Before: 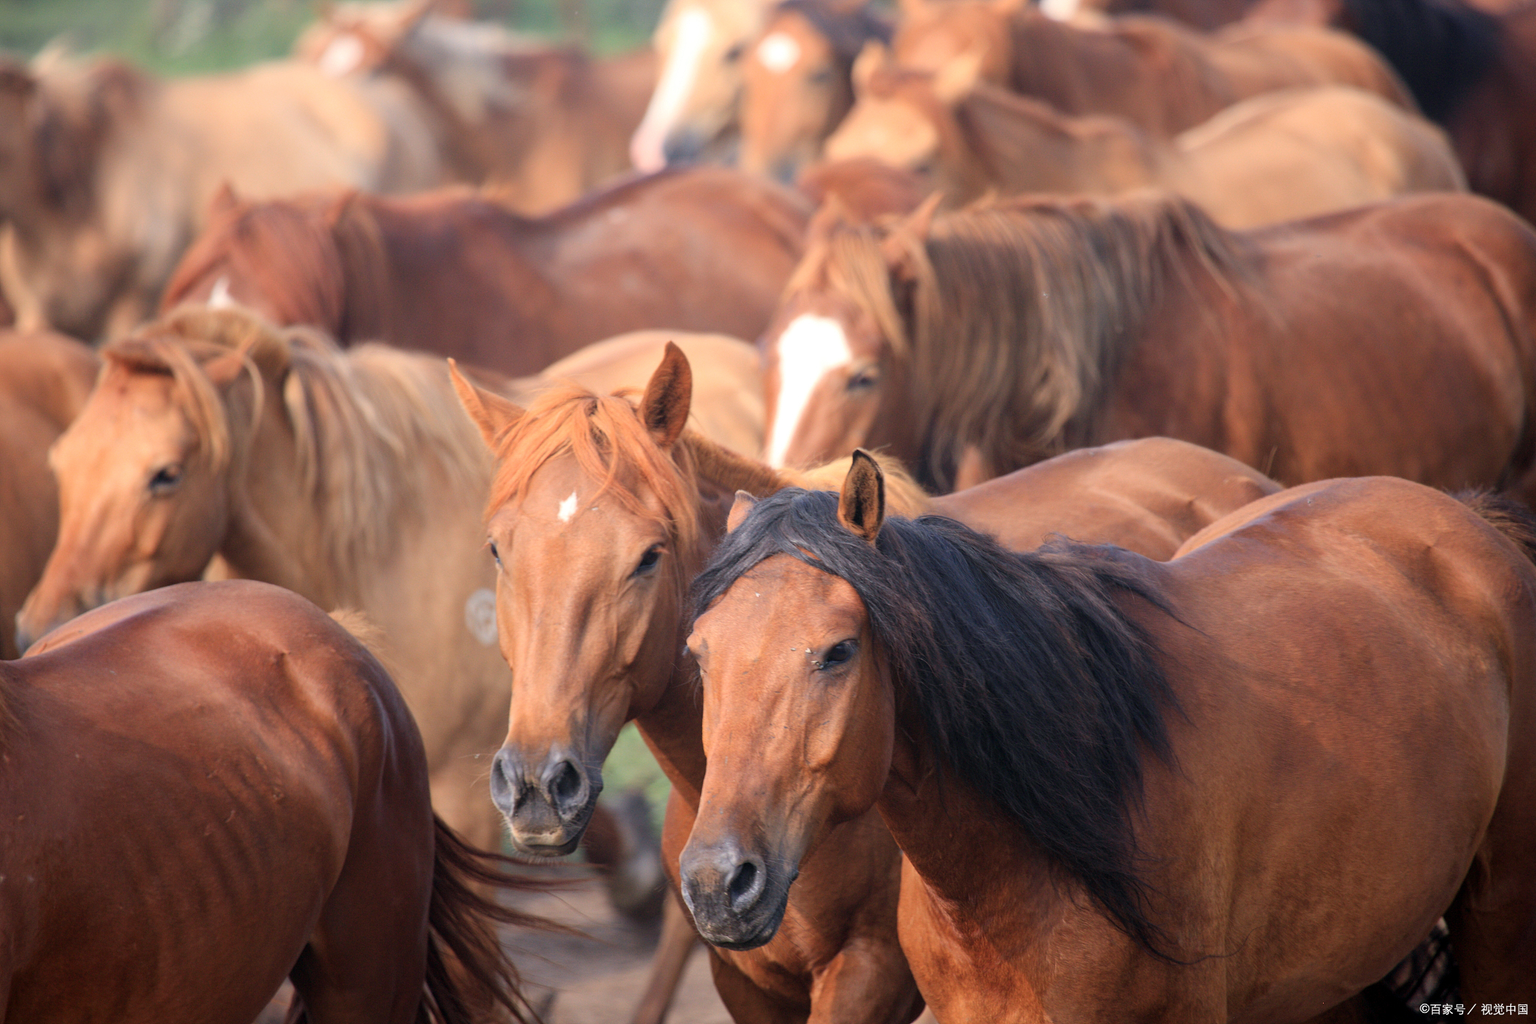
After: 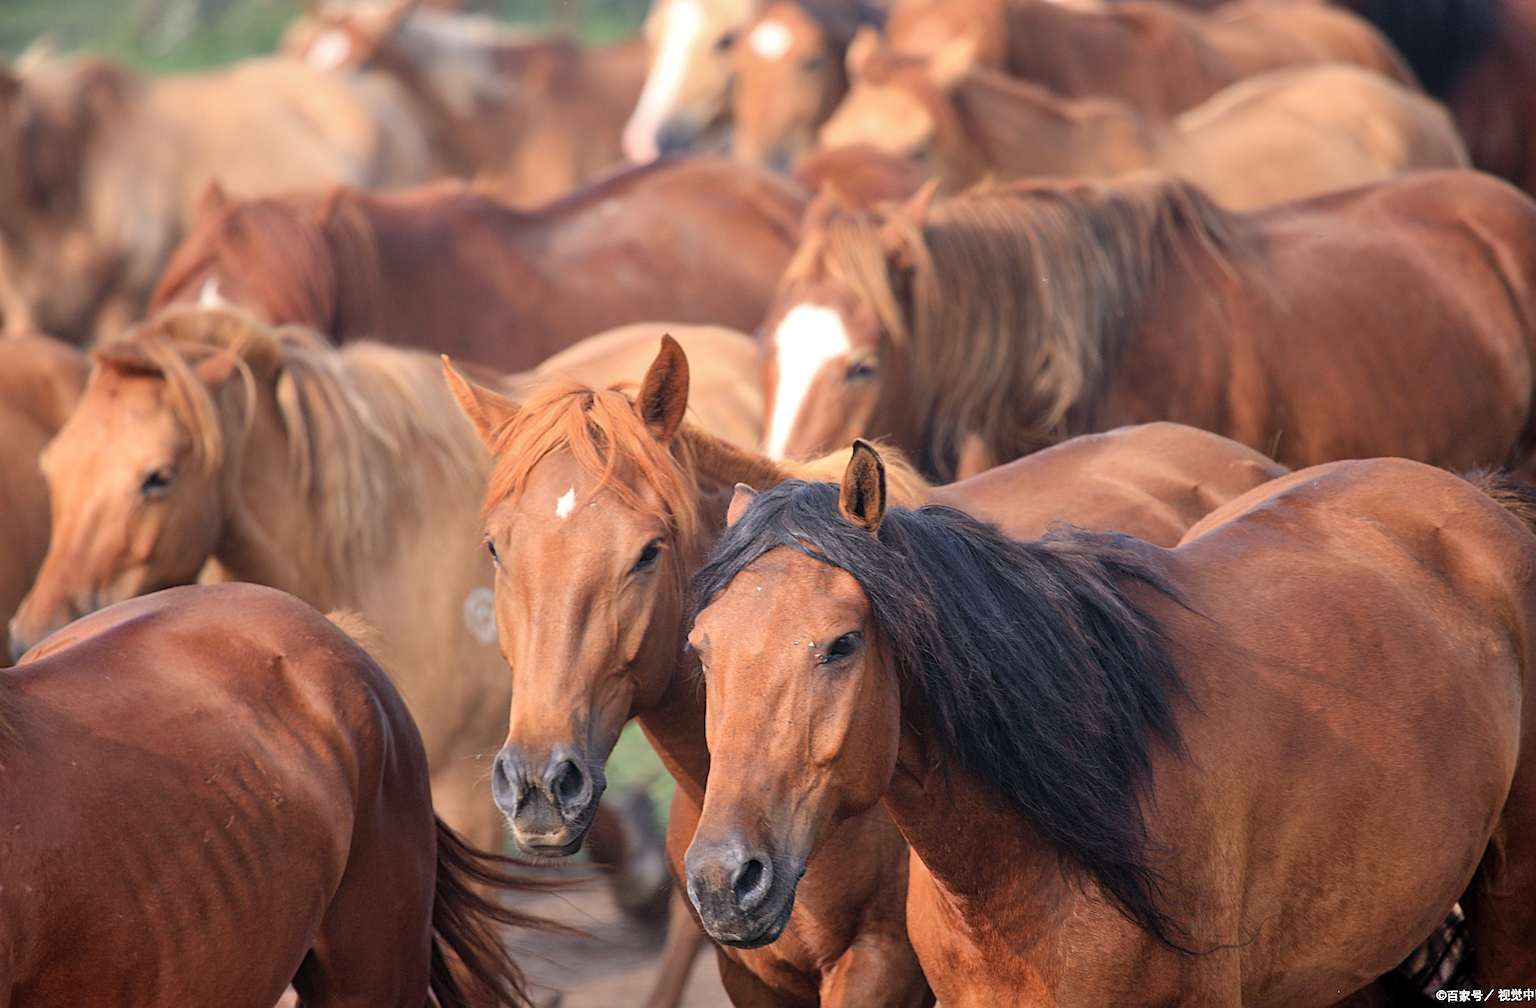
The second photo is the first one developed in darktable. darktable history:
shadows and highlights: shadows color adjustment 97.66%, soften with gaussian
rotate and perspective: rotation -1°, crop left 0.011, crop right 0.989, crop top 0.025, crop bottom 0.975
sharpen: on, module defaults
